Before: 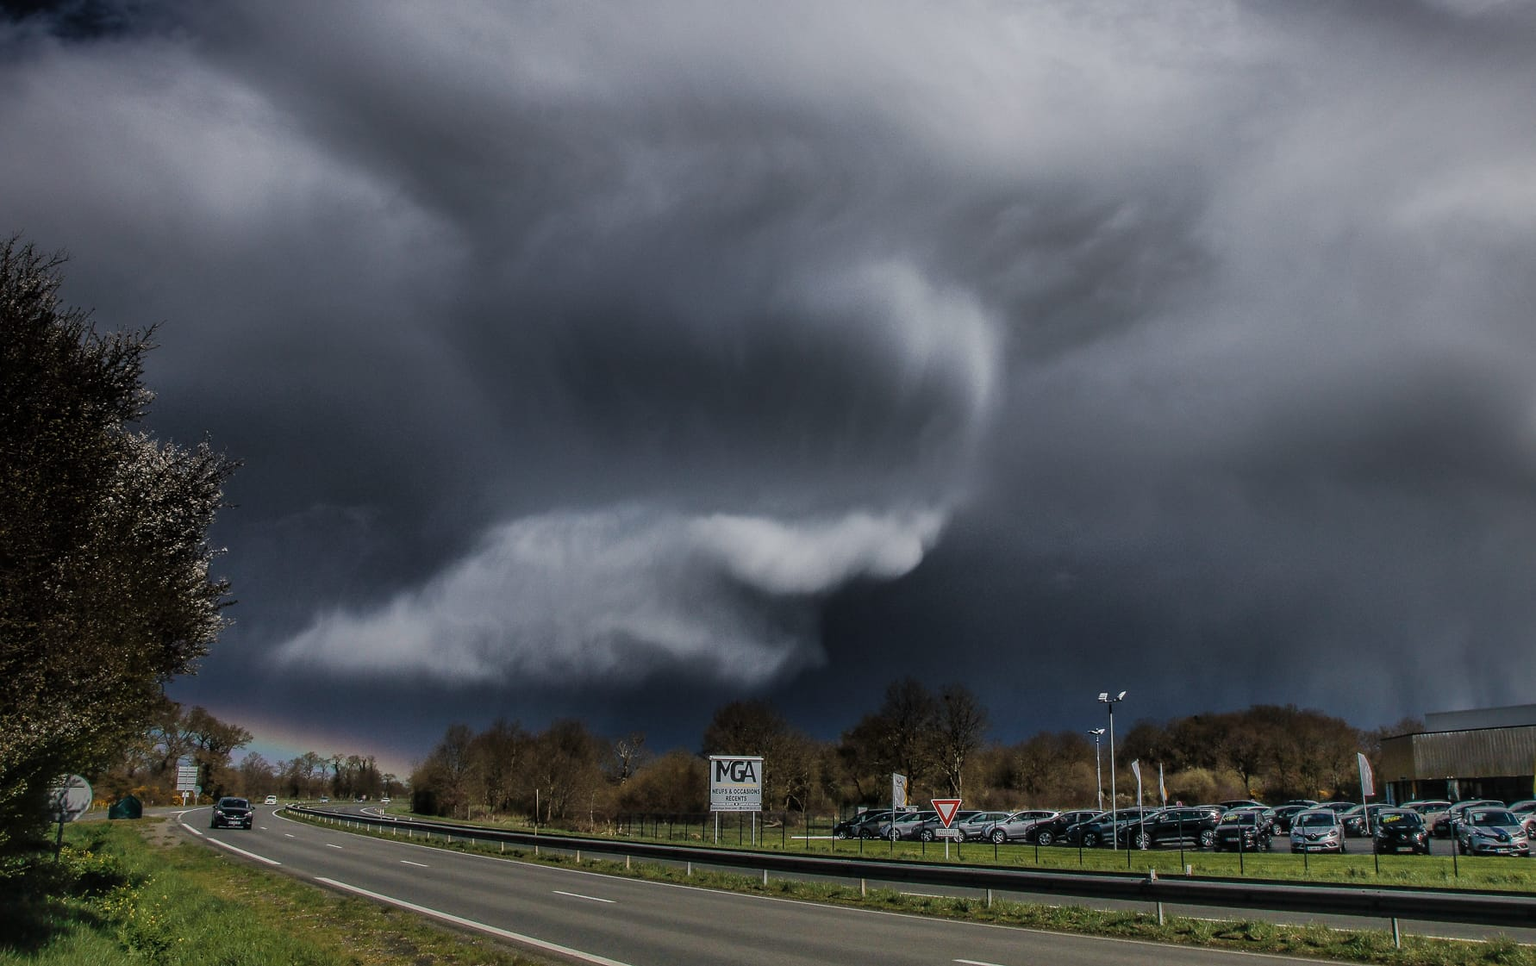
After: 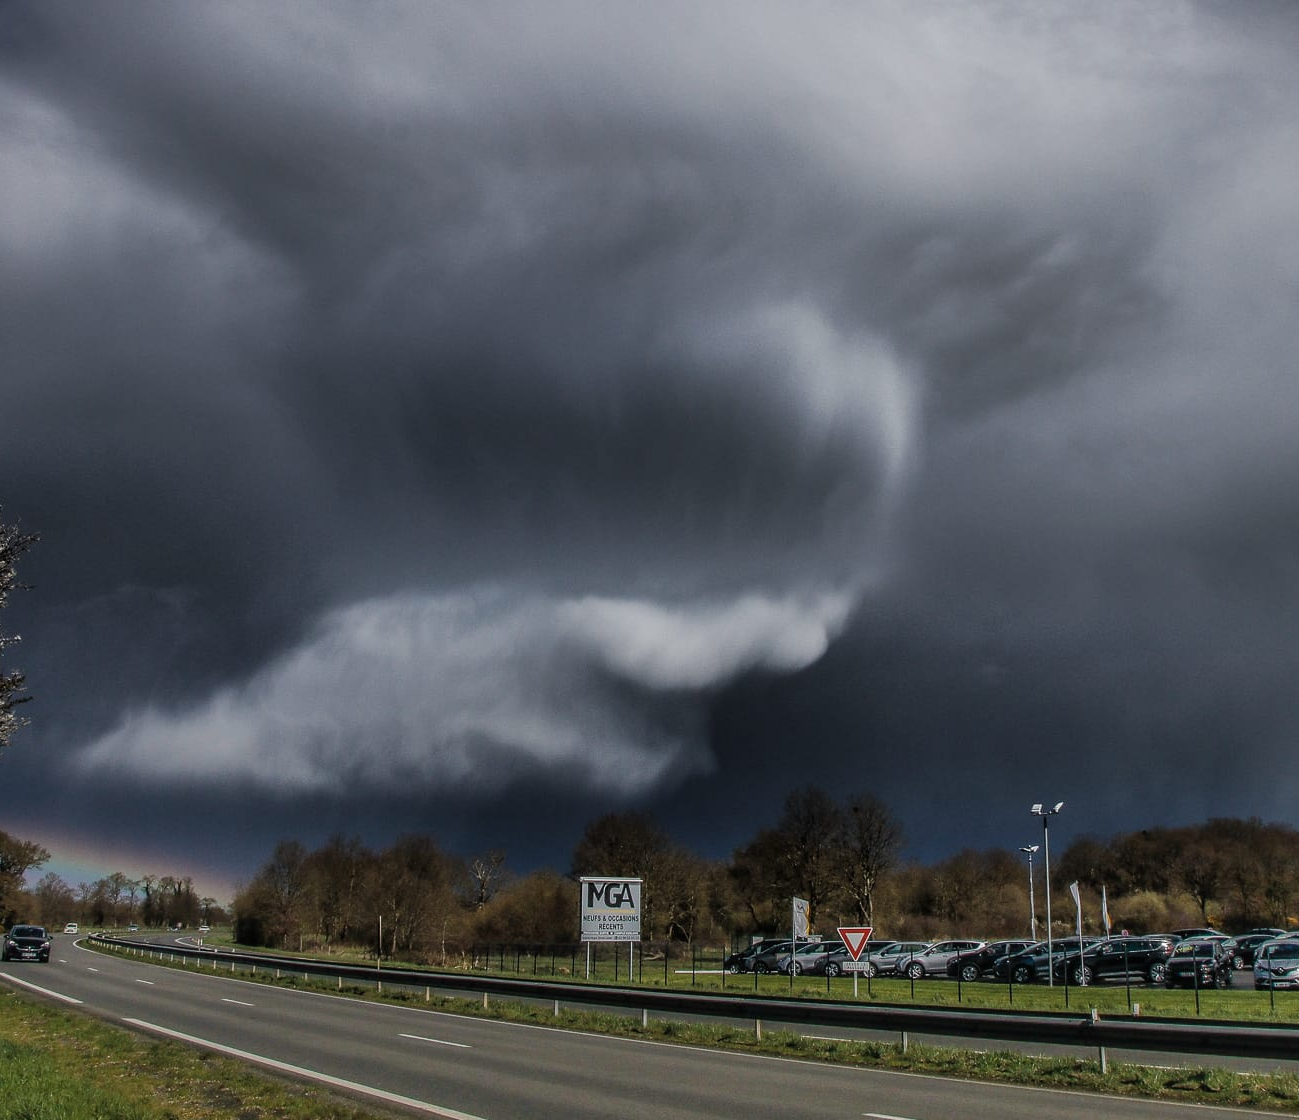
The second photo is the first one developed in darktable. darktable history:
crop: left 13.678%, right 13.373%
